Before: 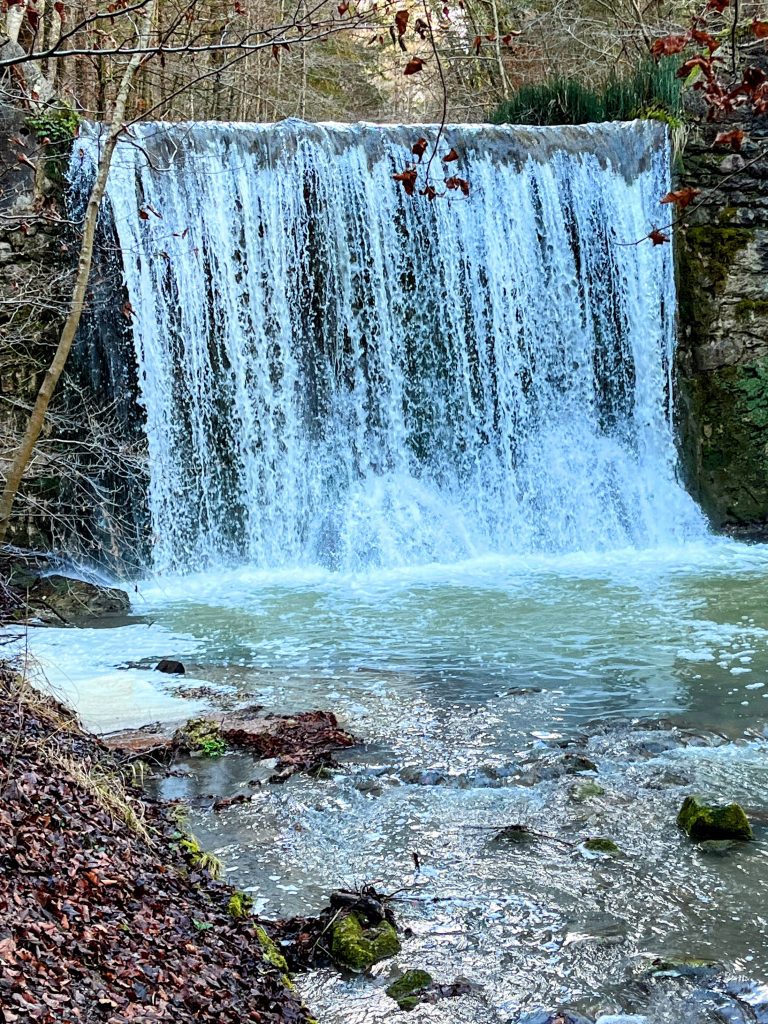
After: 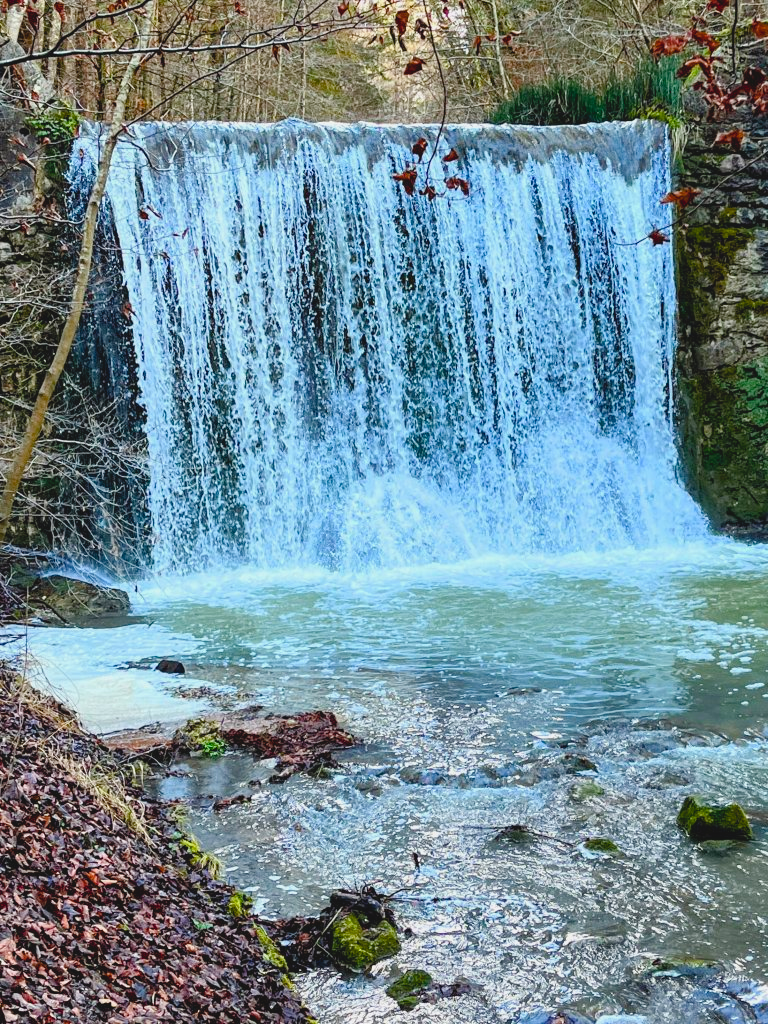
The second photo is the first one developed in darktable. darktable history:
color balance rgb: perceptual saturation grading › global saturation 20%, perceptual saturation grading › highlights -25%, perceptual saturation grading › shadows 25%
contrast brightness saturation: contrast -0.1, brightness 0.05, saturation 0.08
